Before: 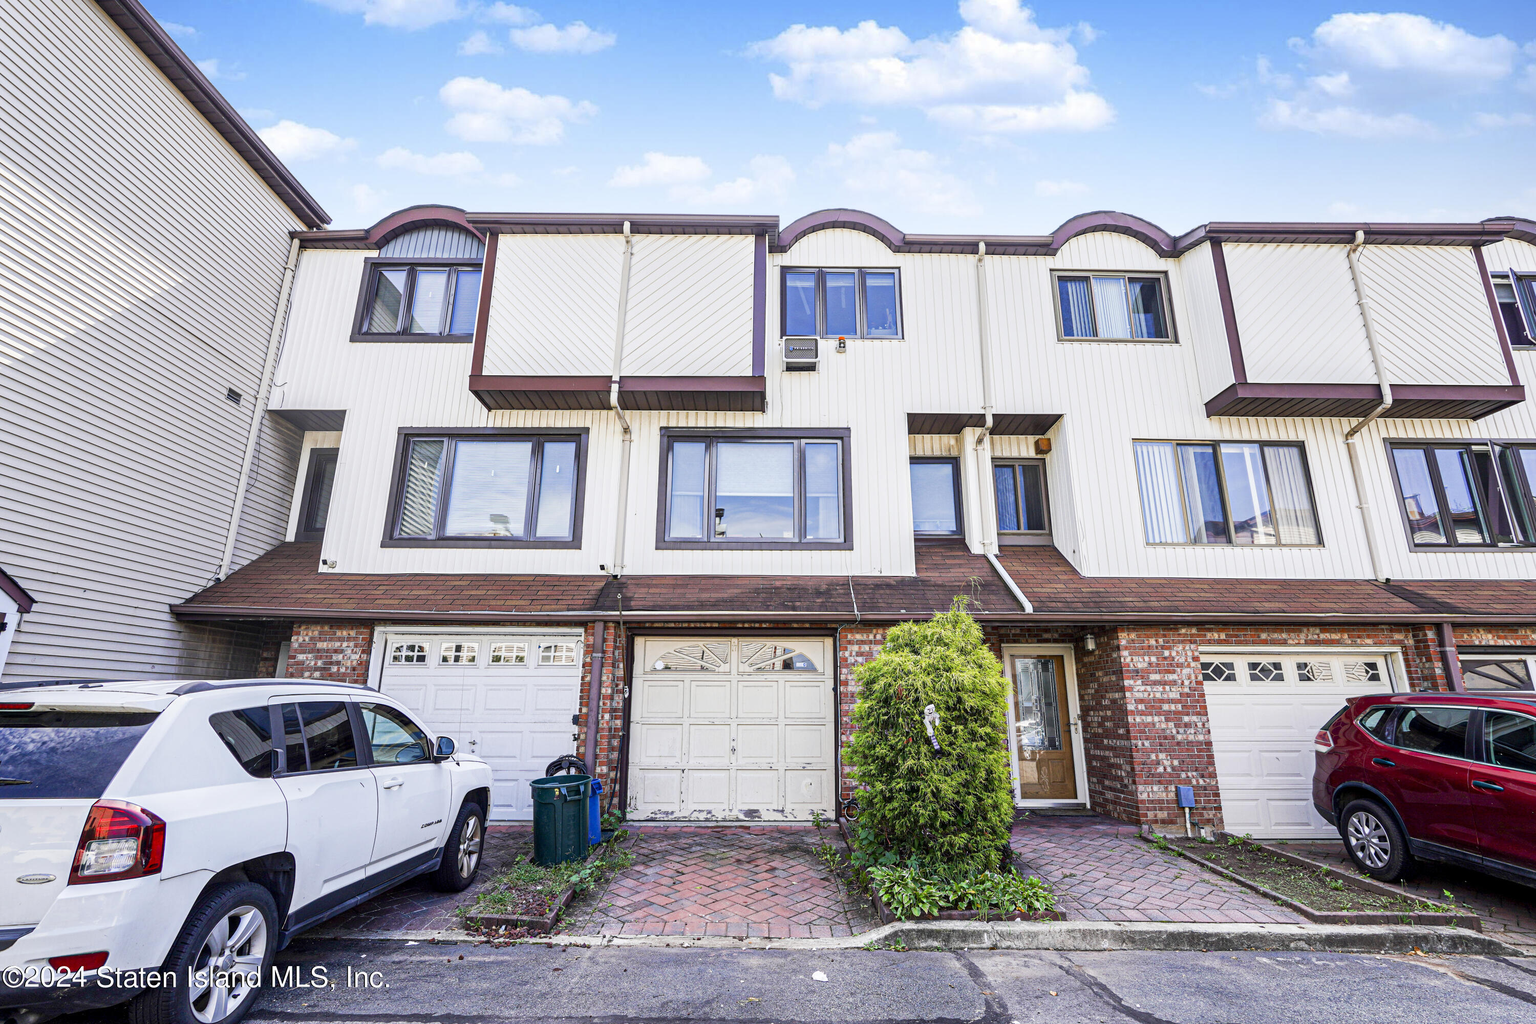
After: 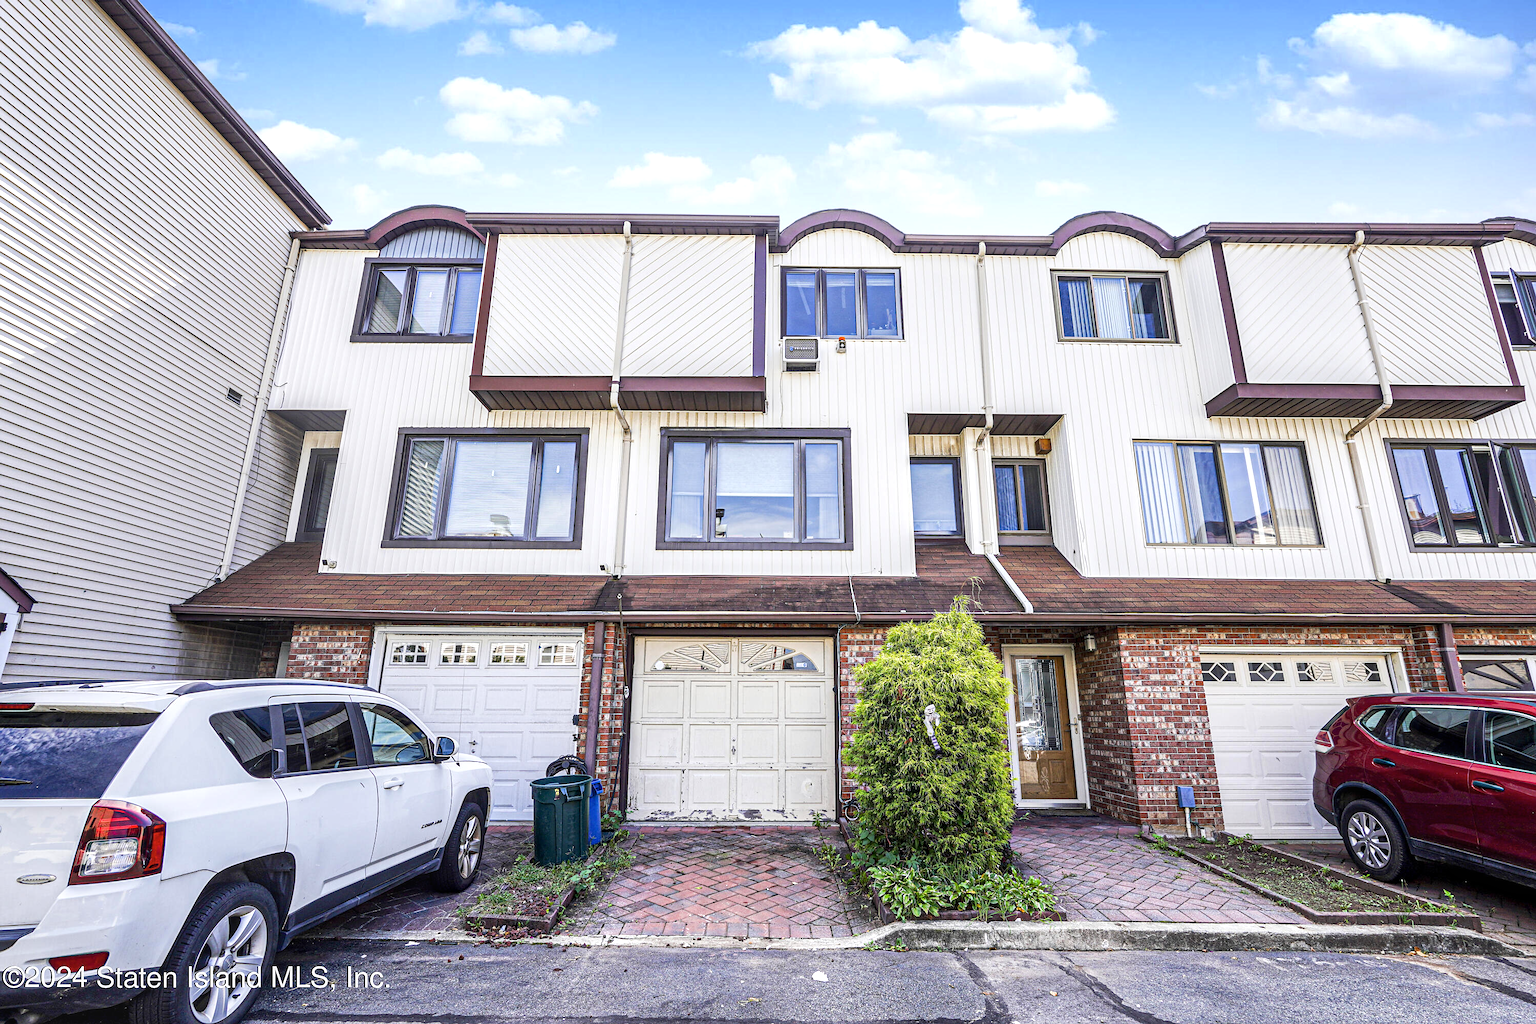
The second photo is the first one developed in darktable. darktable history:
sharpen: radius 1.528, amount 0.359, threshold 1.173
local contrast: on, module defaults
color balance rgb: highlights gain › luminance 14.551%, perceptual saturation grading › global saturation 0.087%, global vibrance 16.478%, saturation formula JzAzBz (2021)
